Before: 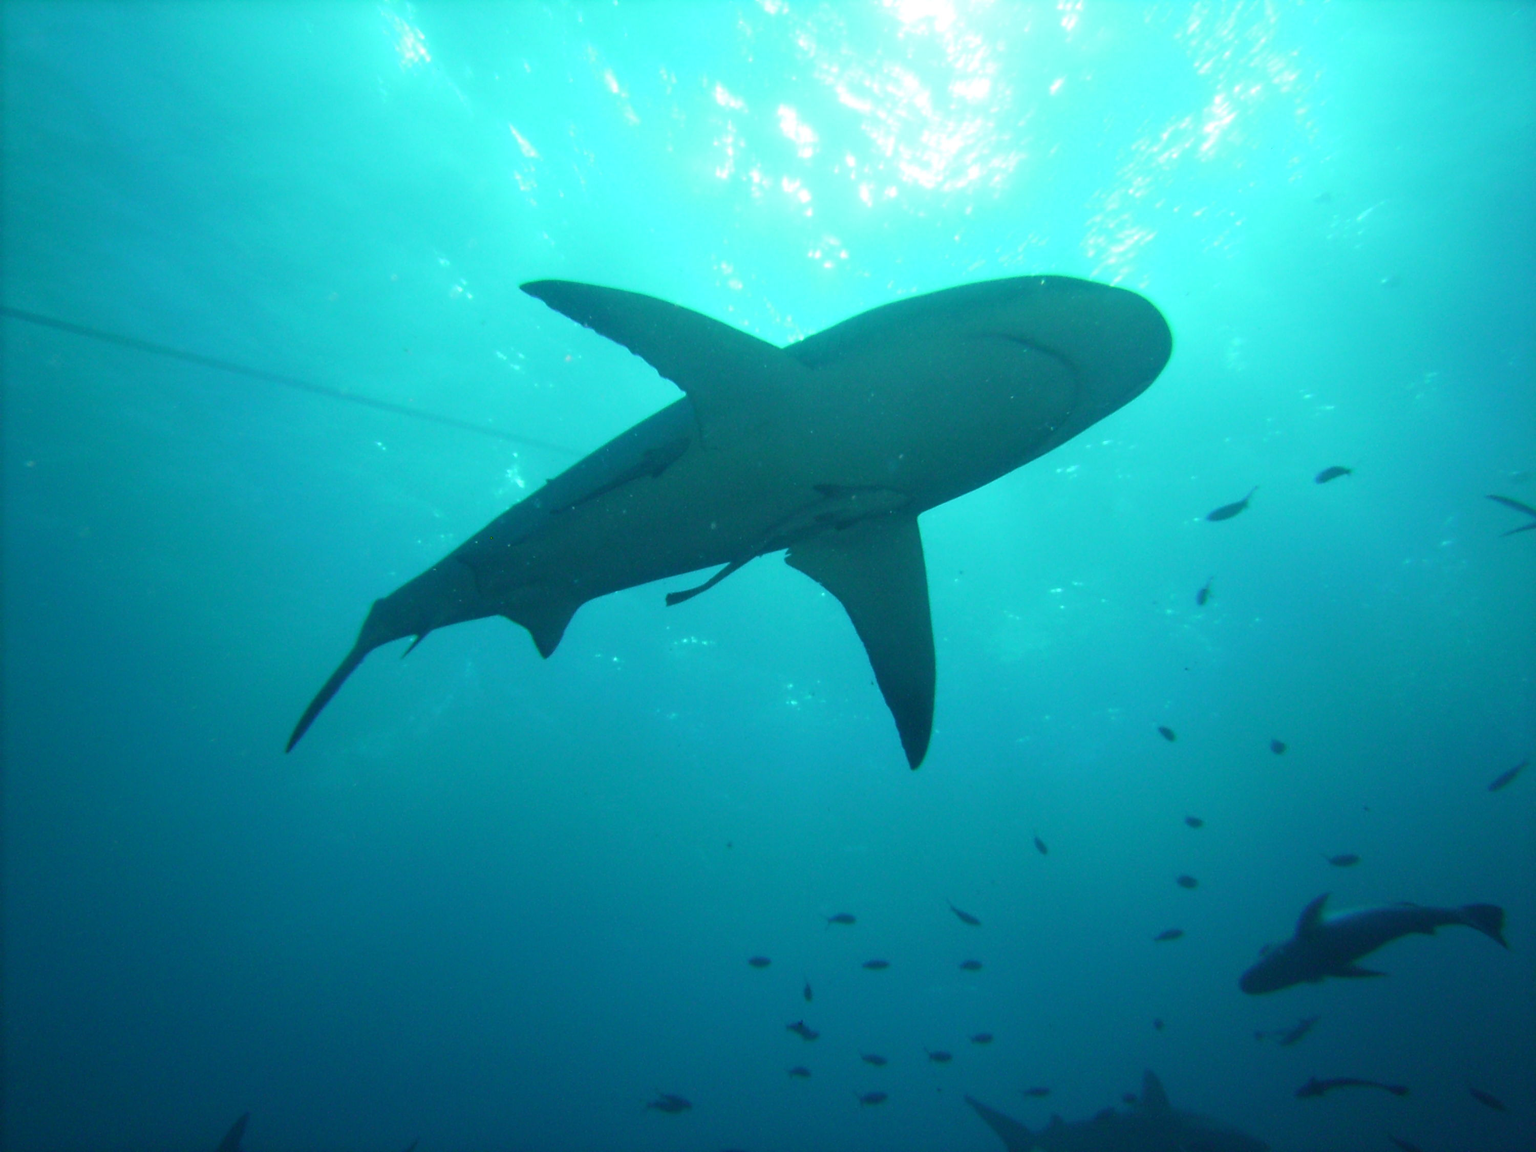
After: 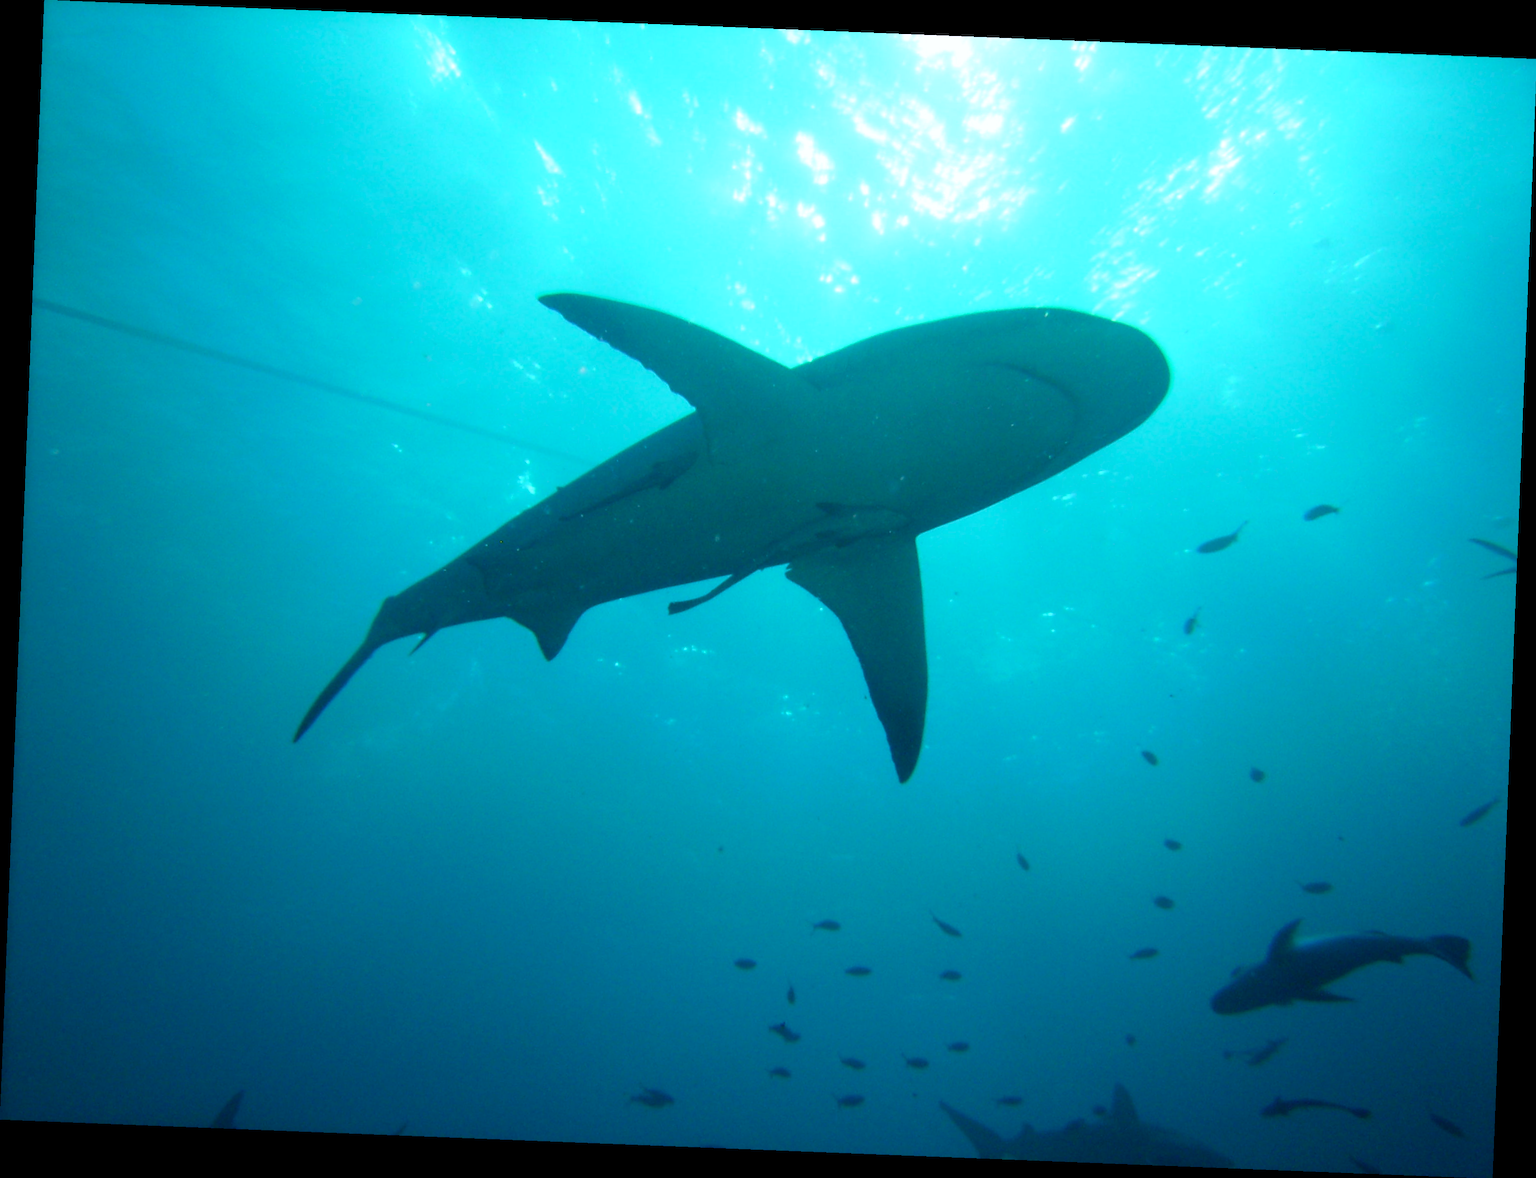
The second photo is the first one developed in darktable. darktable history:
rotate and perspective: rotation 2.27°, automatic cropping off
white balance: red 0.984, blue 1.059
